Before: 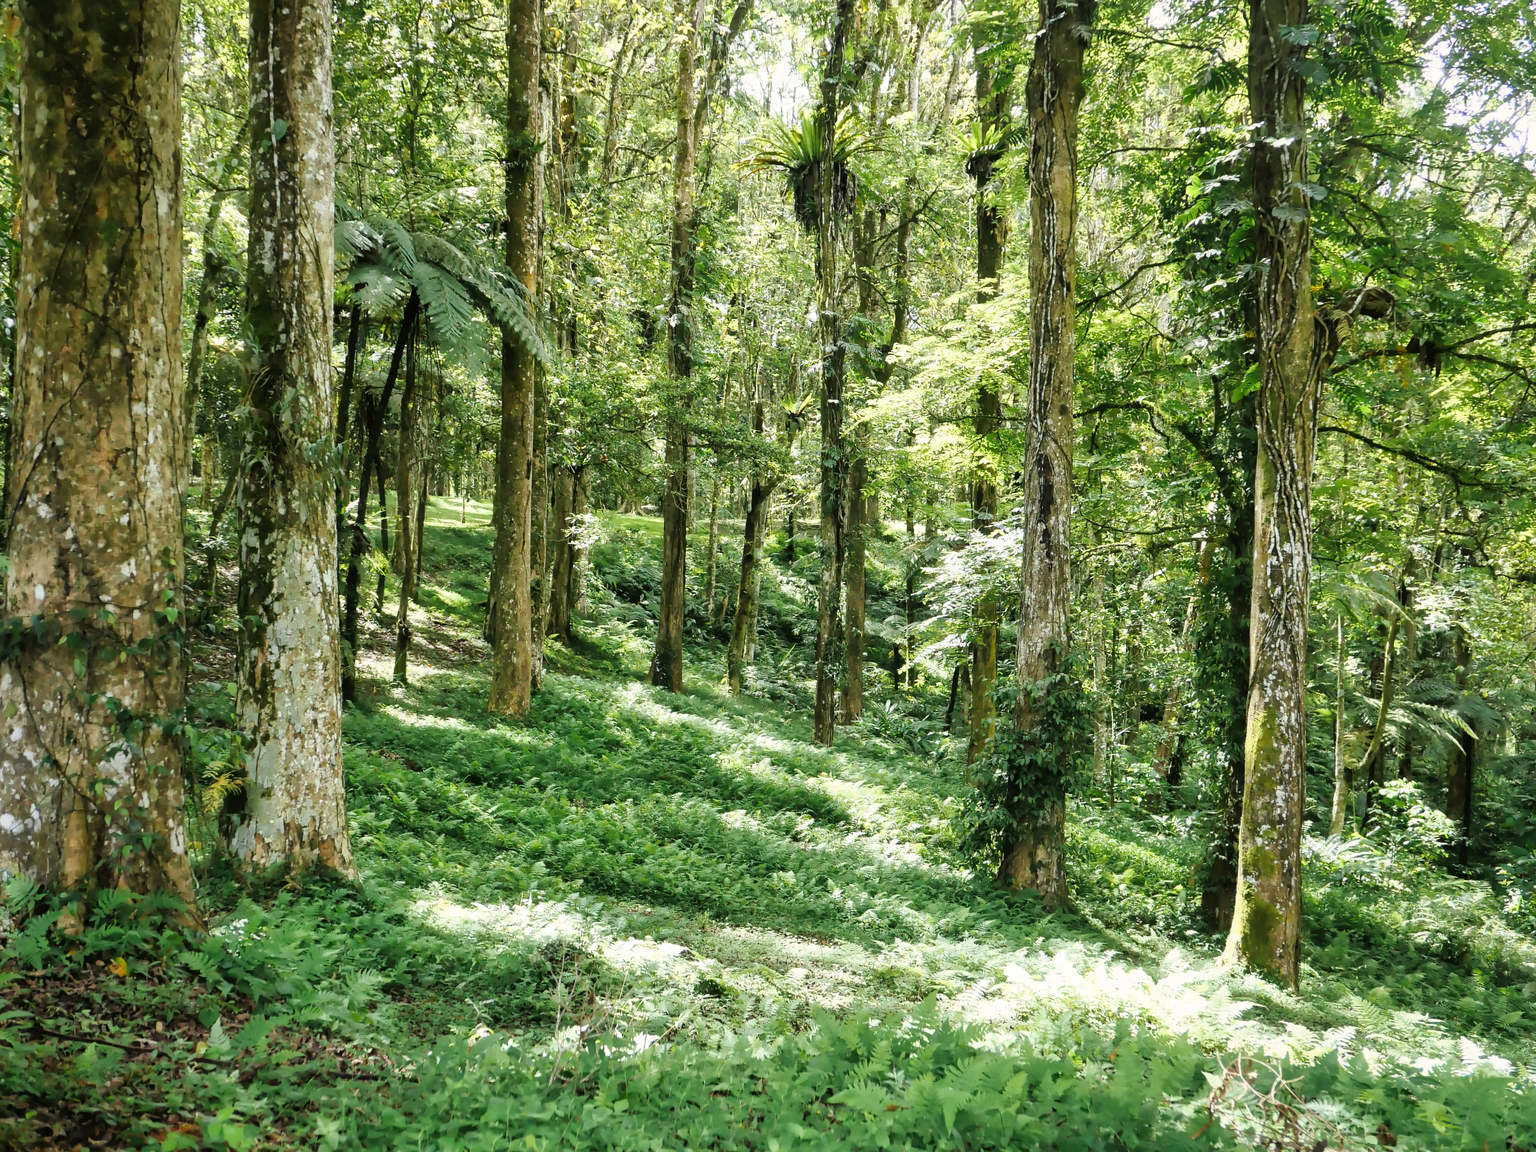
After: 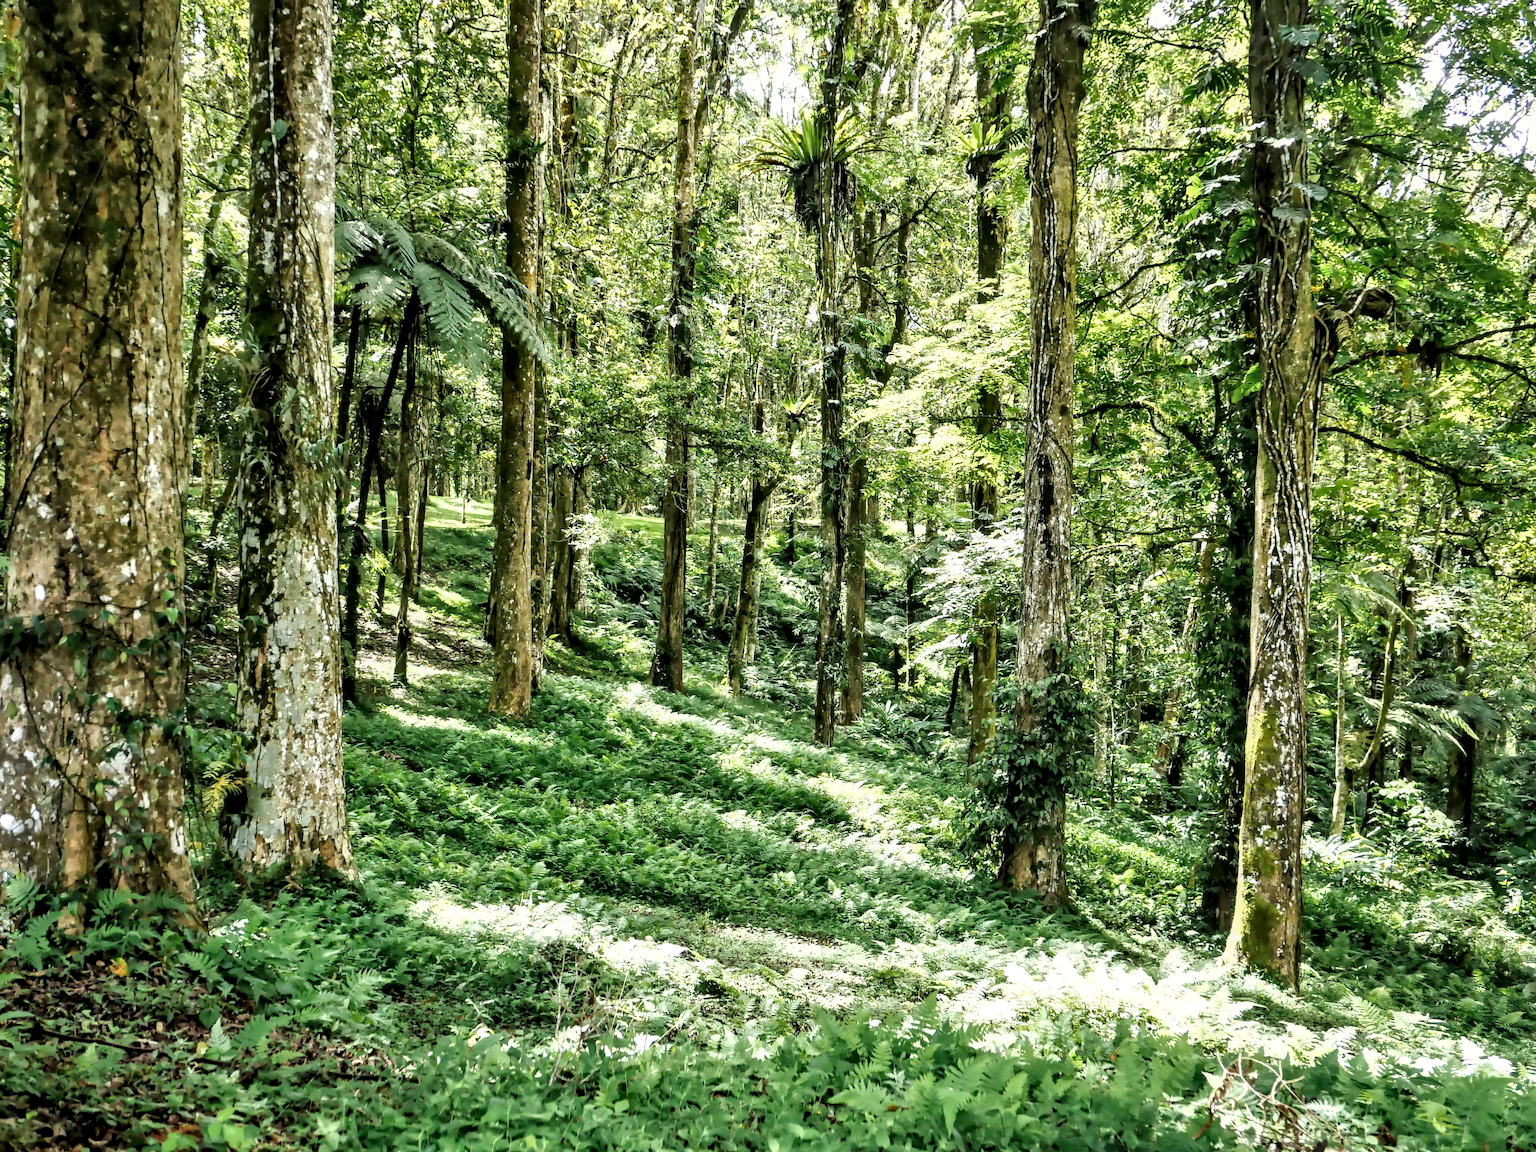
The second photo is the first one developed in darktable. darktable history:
shadows and highlights: radius 125.46, shadows 30.51, highlights -30.51, low approximation 0.01, soften with gaussian
local contrast: on, module defaults
contrast equalizer: y [[0.545, 0.572, 0.59, 0.59, 0.571, 0.545], [0.5 ×6], [0.5 ×6], [0 ×6], [0 ×6]]
